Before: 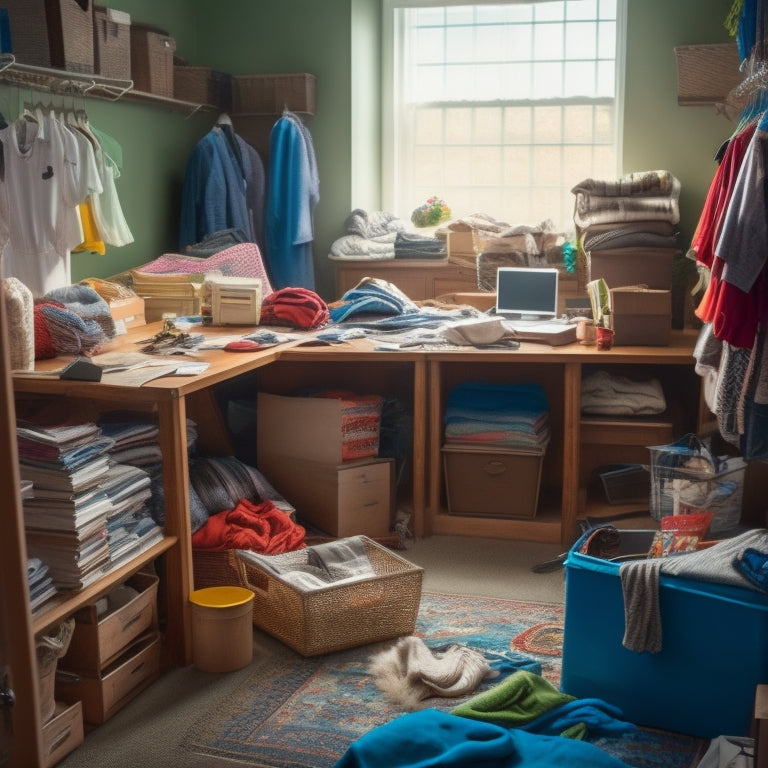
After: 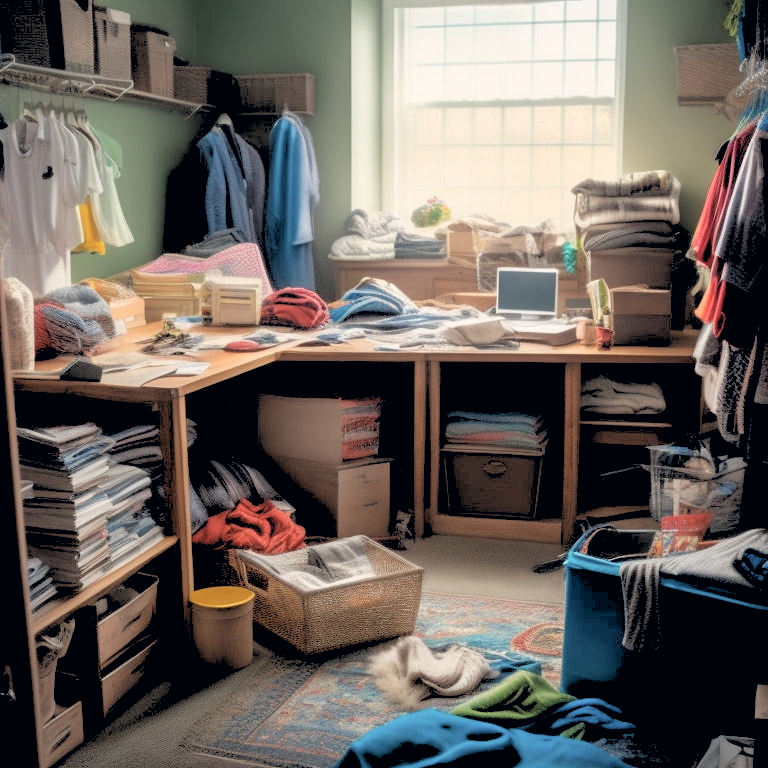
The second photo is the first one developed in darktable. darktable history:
color correction: highlights a* 2.75, highlights b* 5, shadows a* -2.04, shadows b* -4.84, saturation 0.8
rgb levels: levels [[0.027, 0.429, 0.996], [0, 0.5, 1], [0, 0.5, 1]]
